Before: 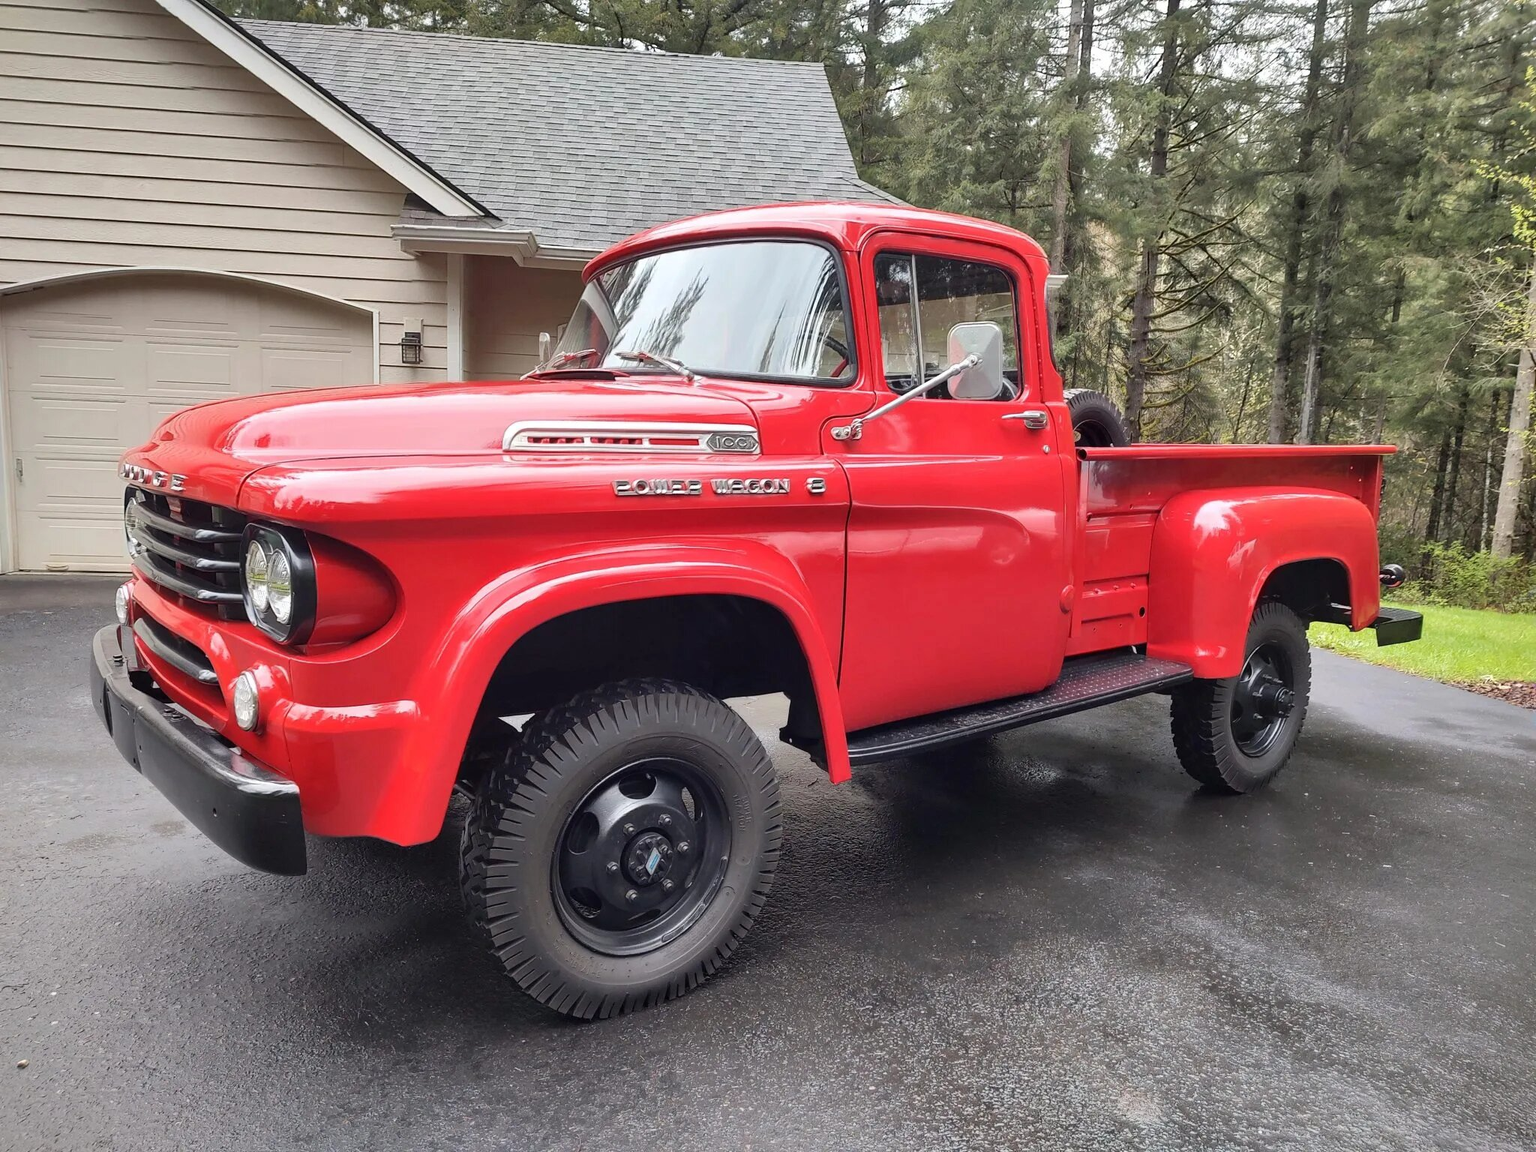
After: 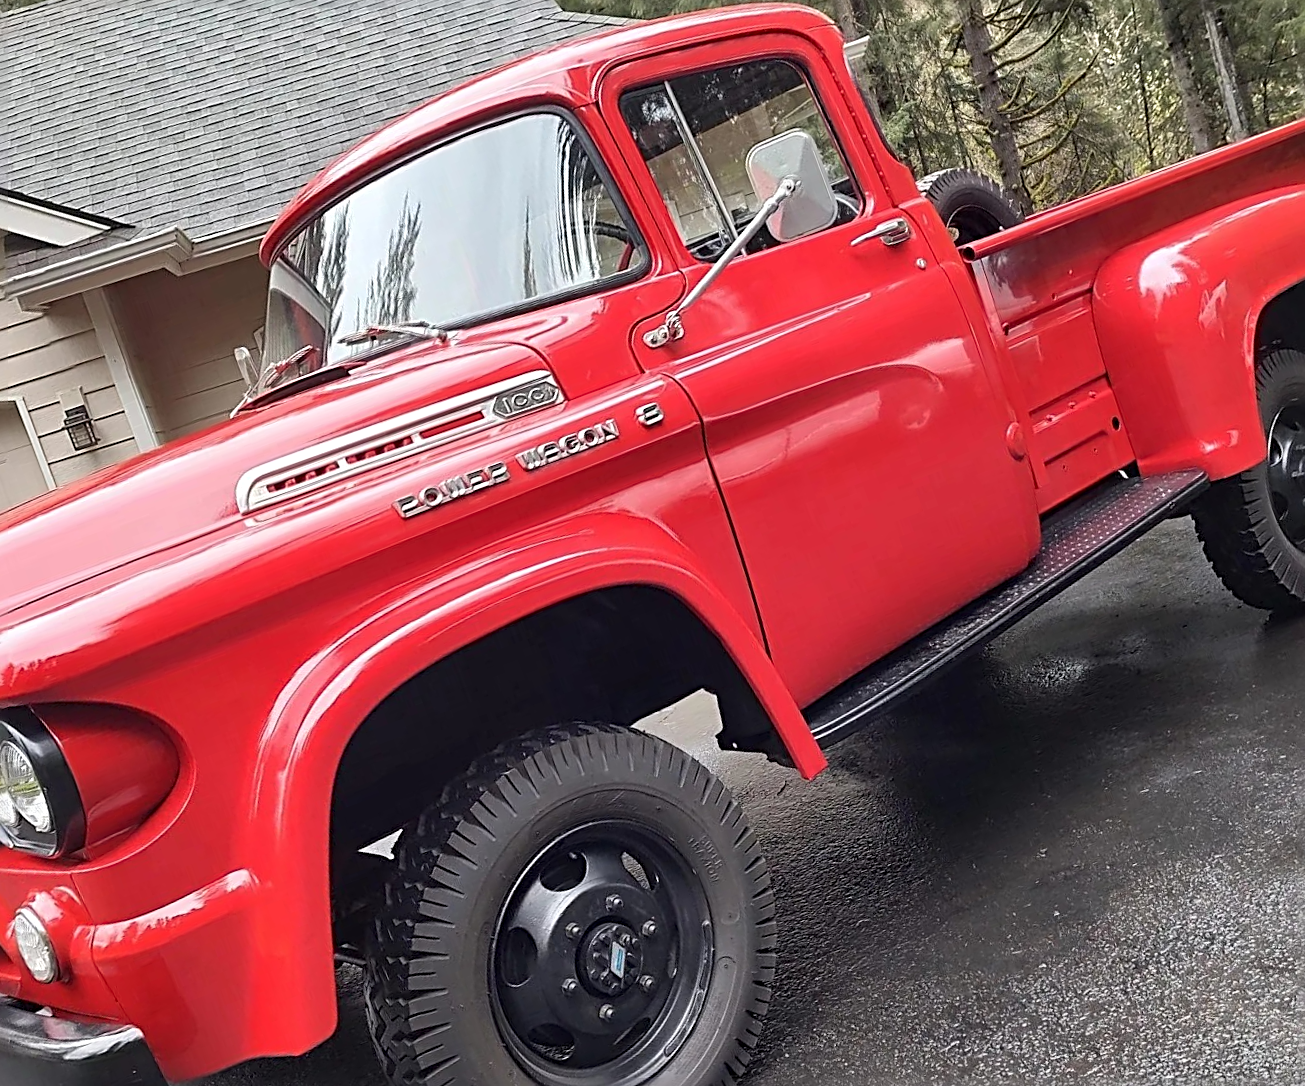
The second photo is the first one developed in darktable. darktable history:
crop and rotate: angle 20.11°, left 6.968%, right 3.93%, bottom 1.142%
sharpen: radius 2.85, amount 0.709
